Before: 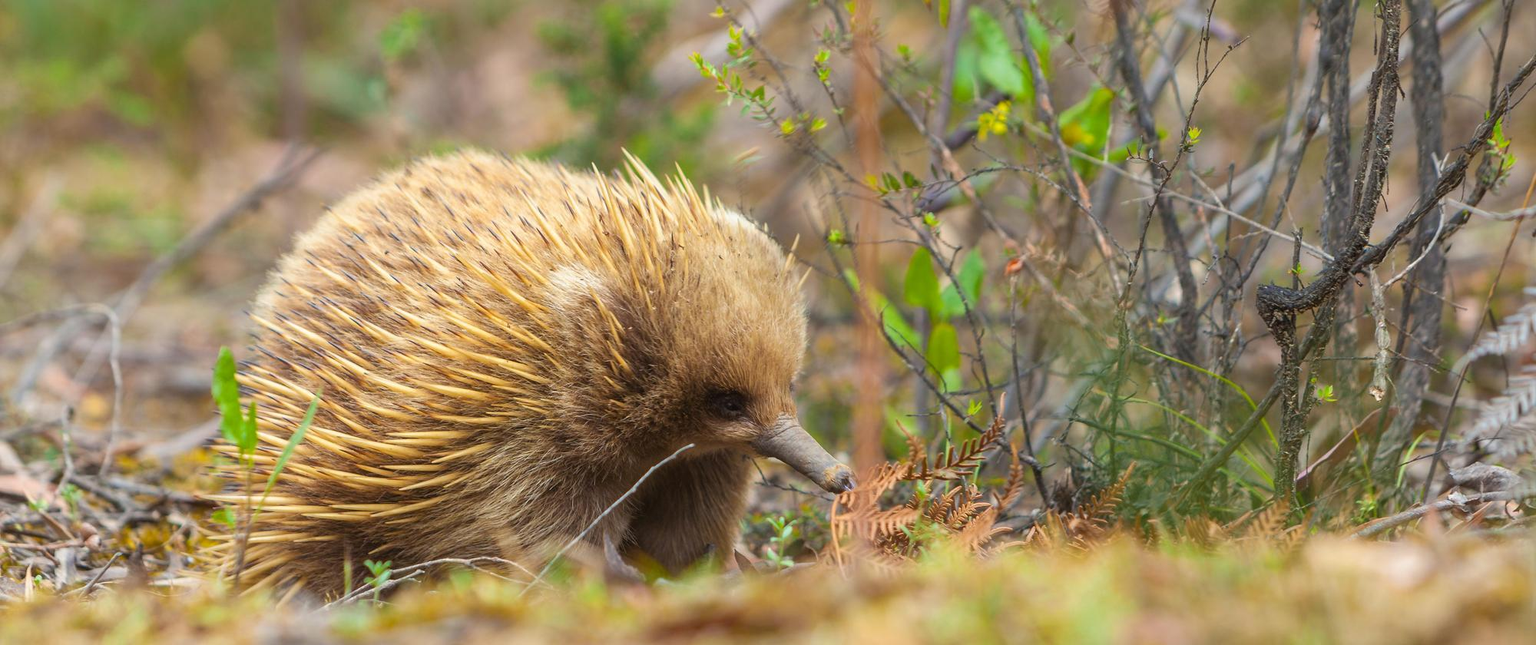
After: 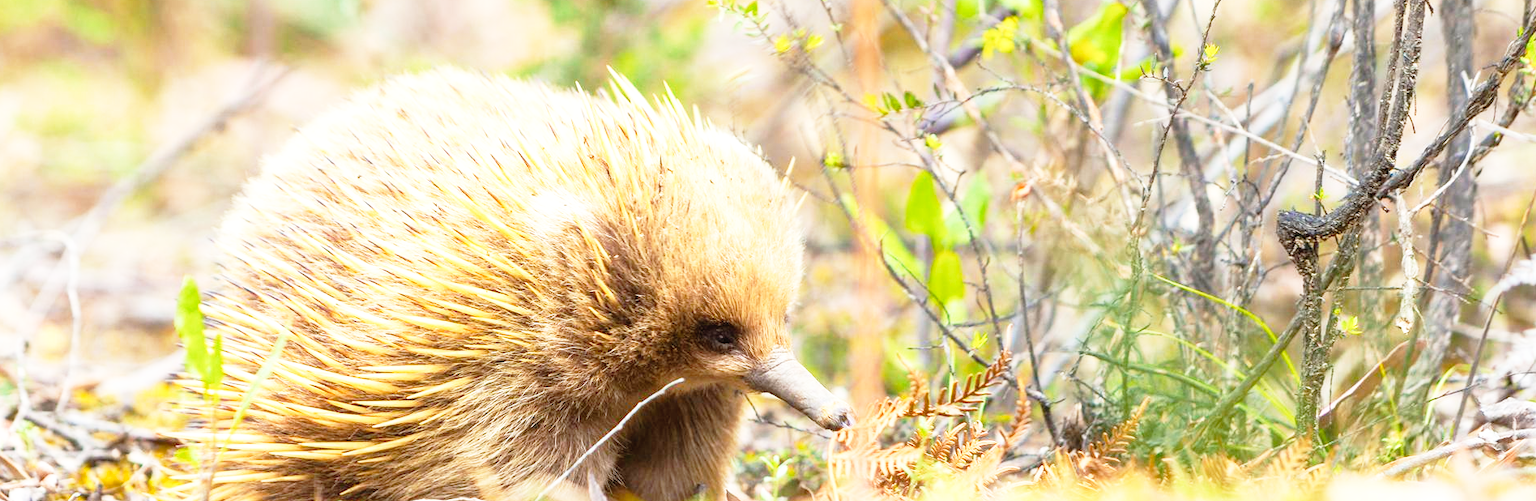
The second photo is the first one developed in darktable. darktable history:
crop and rotate: left 3.009%, top 13.322%, right 2.162%, bottom 12.869%
base curve: curves: ch0 [(0, 0) (0.012, 0.01) (0.073, 0.168) (0.31, 0.711) (0.645, 0.957) (1, 1)], preserve colors none
exposure: black level correction 0, exposure 0.499 EV, compensate highlight preservation false
tone equalizer: edges refinement/feathering 500, mask exposure compensation -1.57 EV, preserve details no
